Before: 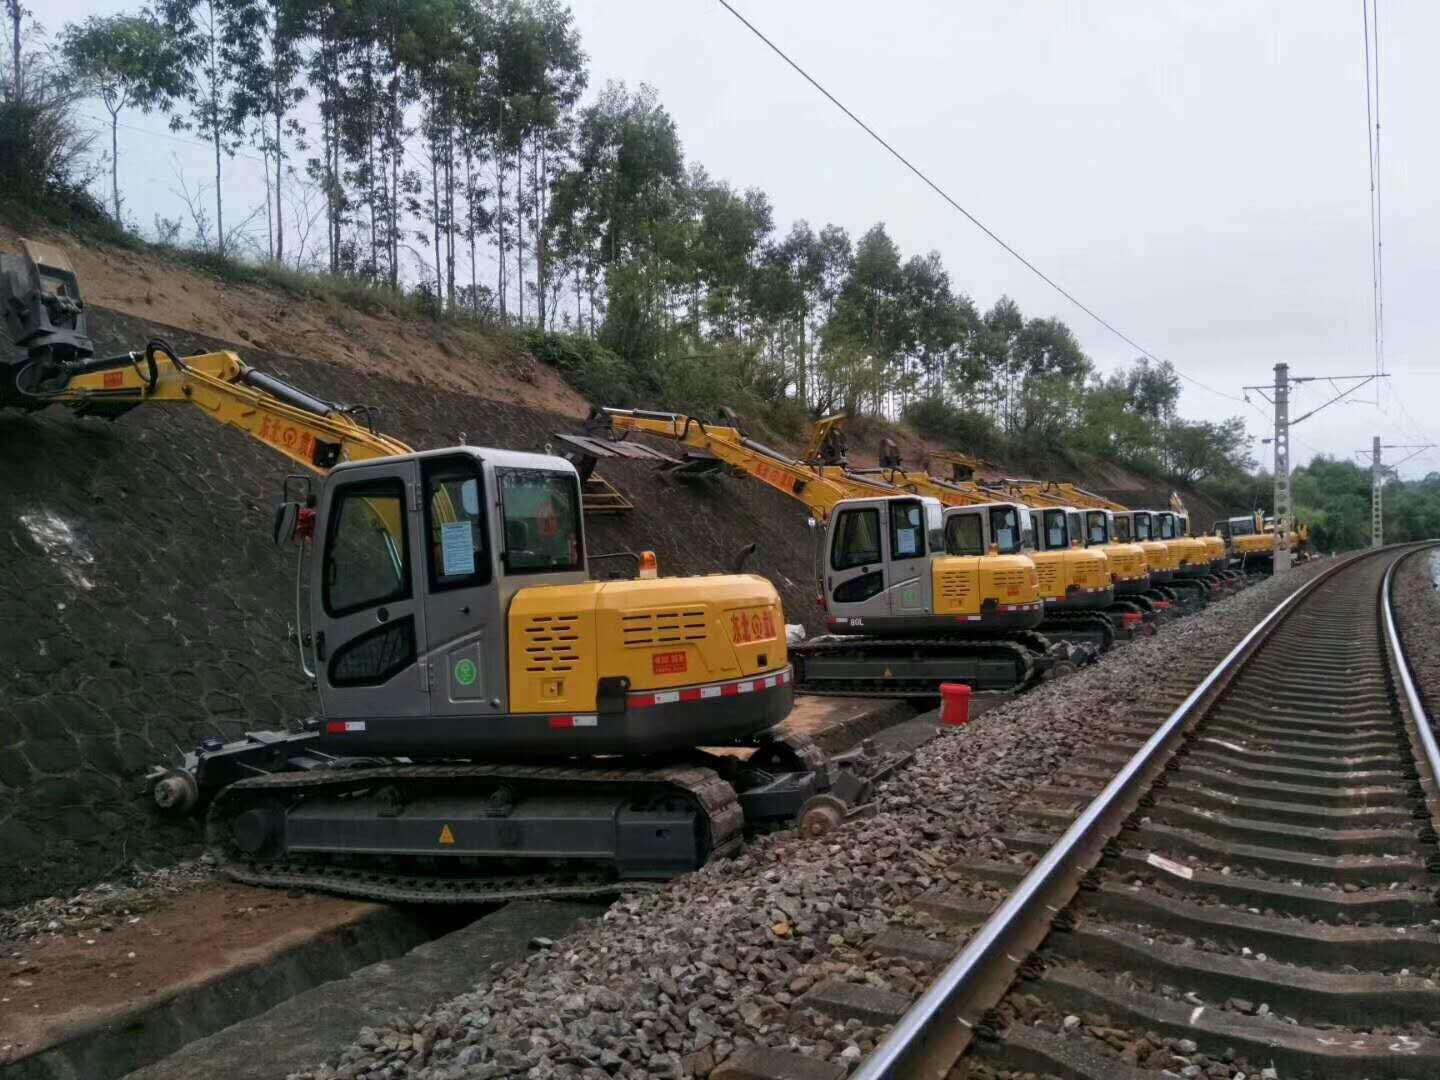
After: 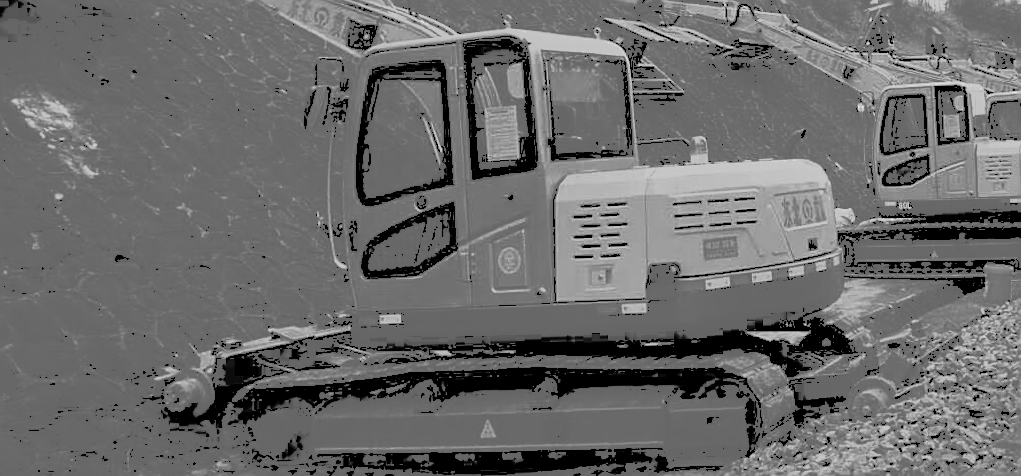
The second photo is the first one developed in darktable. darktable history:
filmic rgb: black relative exposure -7 EV, white relative exposure 6 EV, threshold 3 EV, target black luminance 0%, hardness 2.73, latitude 61.22%, contrast 0.691, highlights saturation mix 10%, shadows ↔ highlights balance -0.073%, preserve chrominance no, color science v4 (2020), iterations of high-quality reconstruction 10, contrast in shadows soft, contrast in highlights soft, enable highlight reconstruction true
sharpen: radius 1.4, amount 1.25, threshold 0.7
rotate and perspective: rotation -0.013°, lens shift (vertical) -0.027, lens shift (horizontal) 0.178, crop left 0.016, crop right 0.989, crop top 0.082, crop bottom 0.918
exposure: black level correction 0, exposure 0.68 EV, compensate exposure bias true, compensate highlight preservation false
tone curve: curves: ch0 [(0, 0) (0.003, 0.437) (0.011, 0.438) (0.025, 0.441) (0.044, 0.441) (0.069, 0.441) (0.1, 0.444) (0.136, 0.447) (0.177, 0.452) (0.224, 0.457) (0.277, 0.466) (0.335, 0.485) (0.399, 0.514) (0.468, 0.558) (0.543, 0.616) (0.623, 0.686) (0.709, 0.76) (0.801, 0.803) (0.898, 0.825) (1, 1)], preserve colors none
crop: top 36.498%, right 27.964%, bottom 14.995%
color balance rgb: linear chroma grading › shadows -40%, linear chroma grading › highlights 40%, linear chroma grading › global chroma 45%, linear chroma grading › mid-tones -30%, perceptual saturation grading › global saturation 55%, perceptual saturation grading › highlights -50%, perceptual saturation grading › mid-tones 40%, perceptual saturation grading › shadows 30%, perceptual brilliance grading › global brilliance 20%, perceptual brilliance grading › shadows -40%, global vibrance 35%
monochrome: a 32, b 64, size 2.3
